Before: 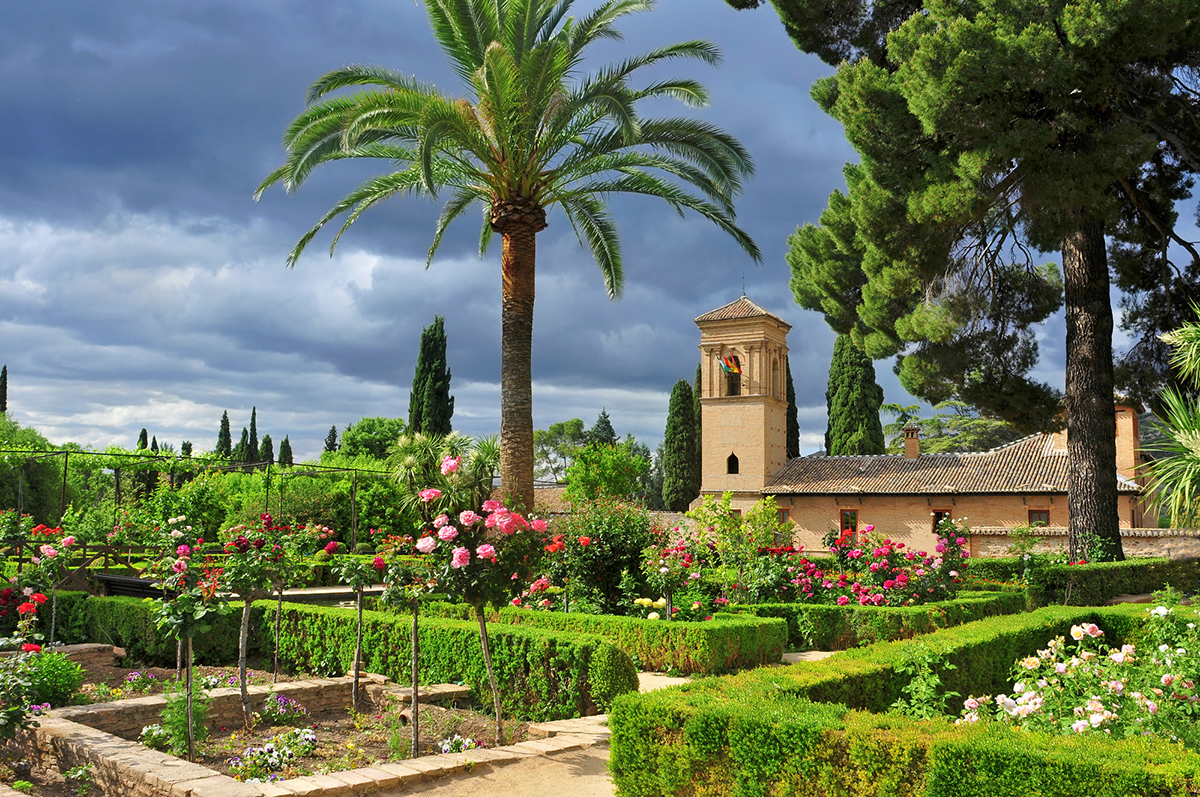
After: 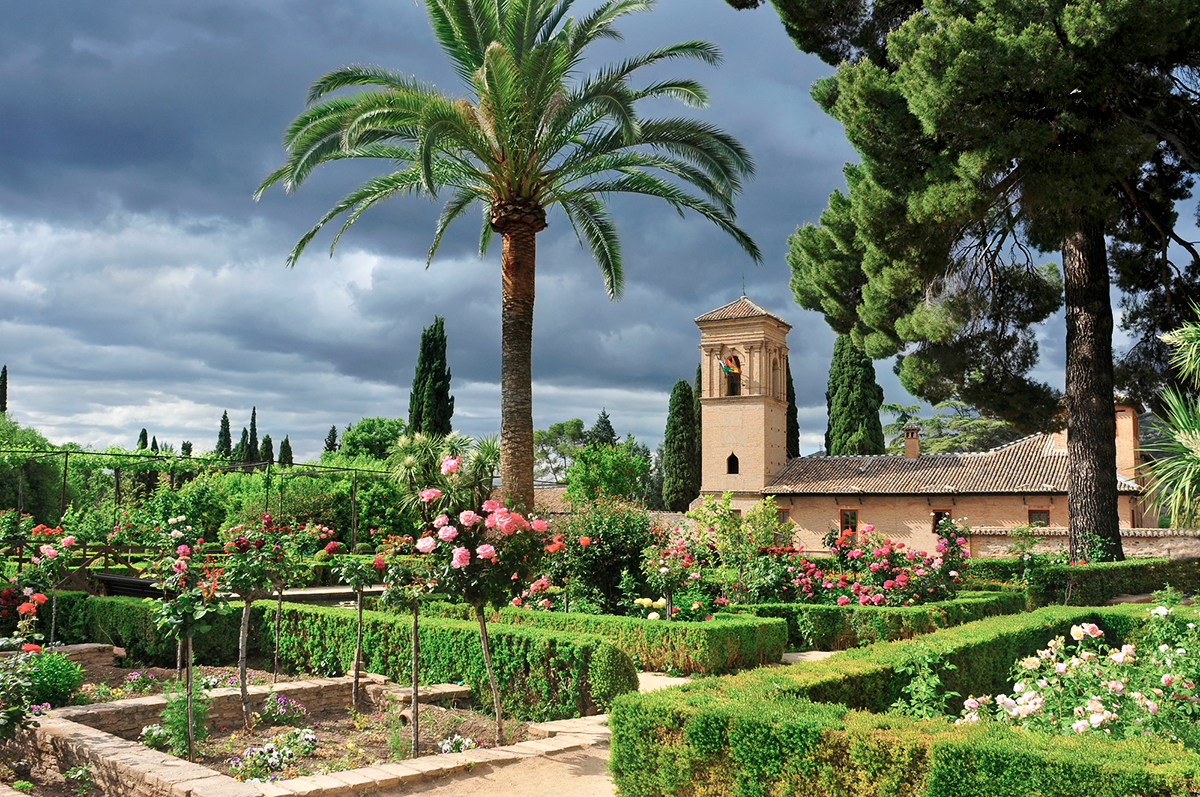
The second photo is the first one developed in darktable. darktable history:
contrast brightness saturation: contrast 0.1, saturation -0.3
bloom: size 15%, threshold 97%, strength 7%
